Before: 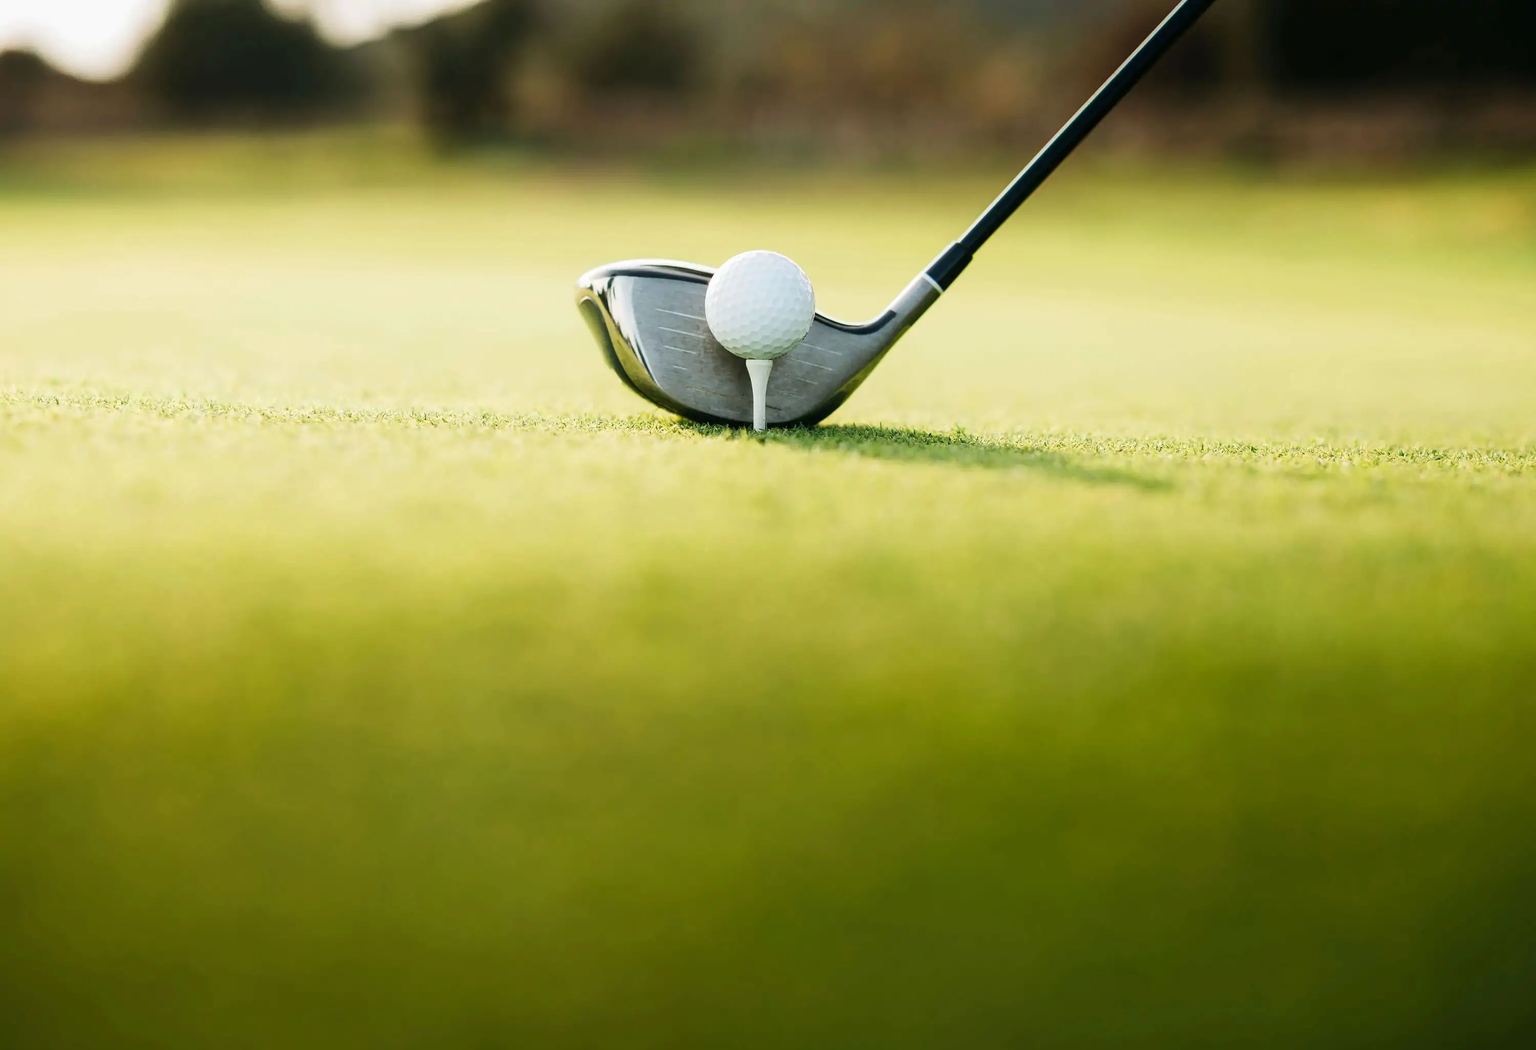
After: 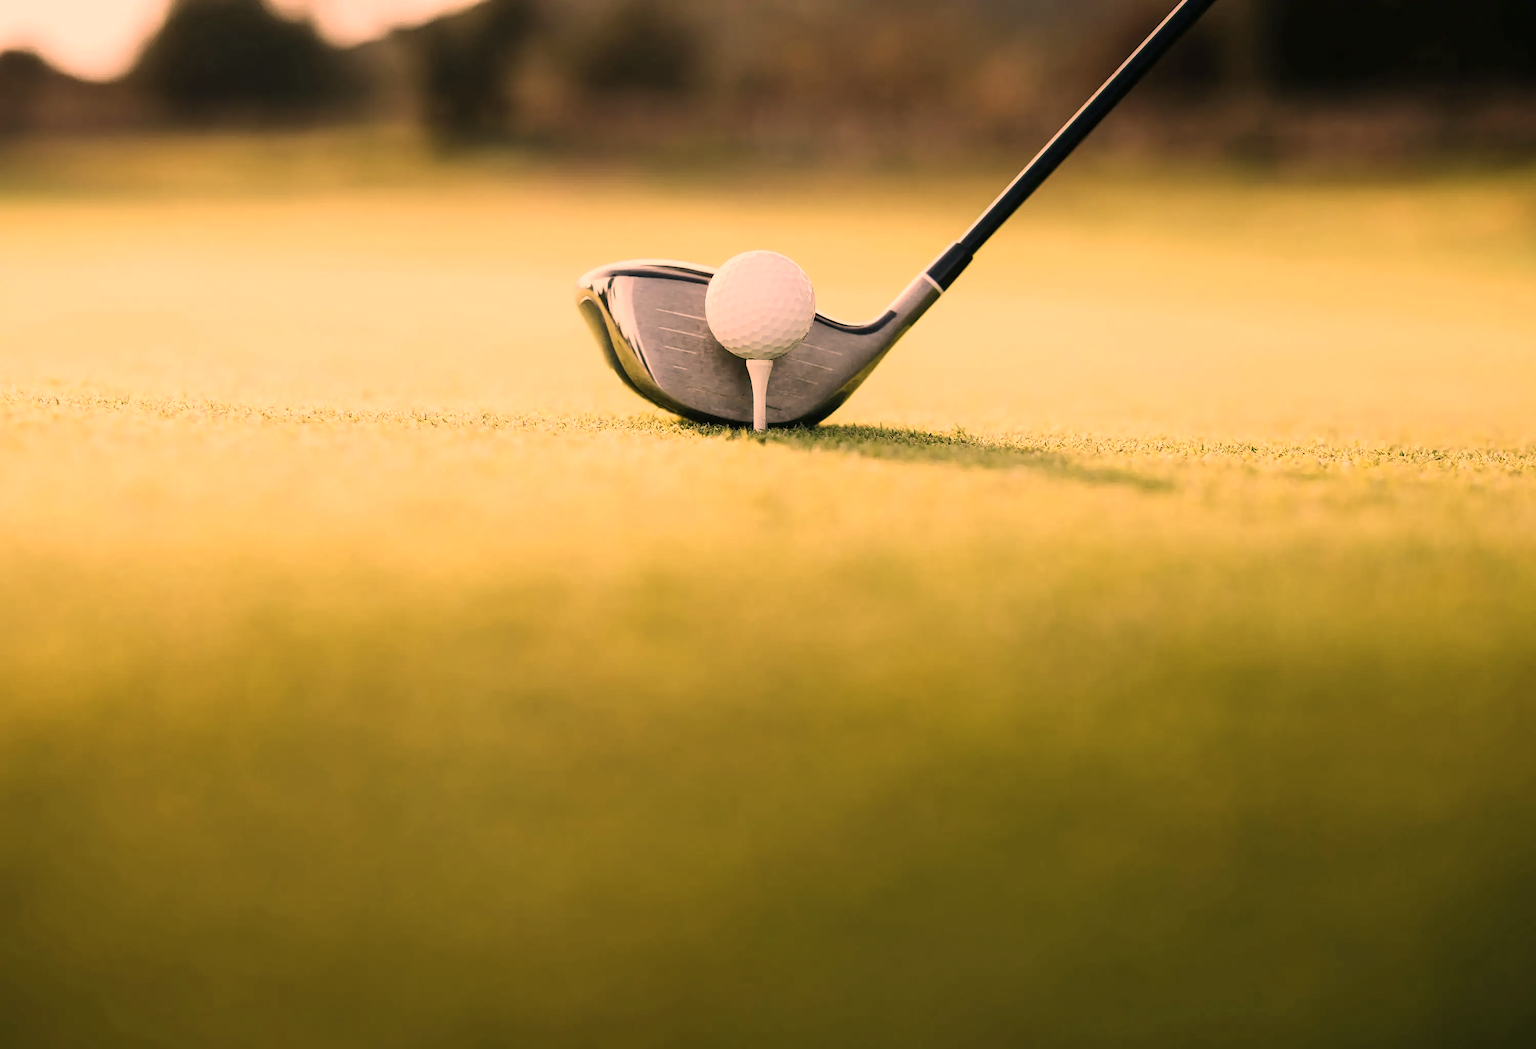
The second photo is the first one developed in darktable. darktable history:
color correction: highlights a* 39.57, highlights b* 39.82, saturation 0.69
